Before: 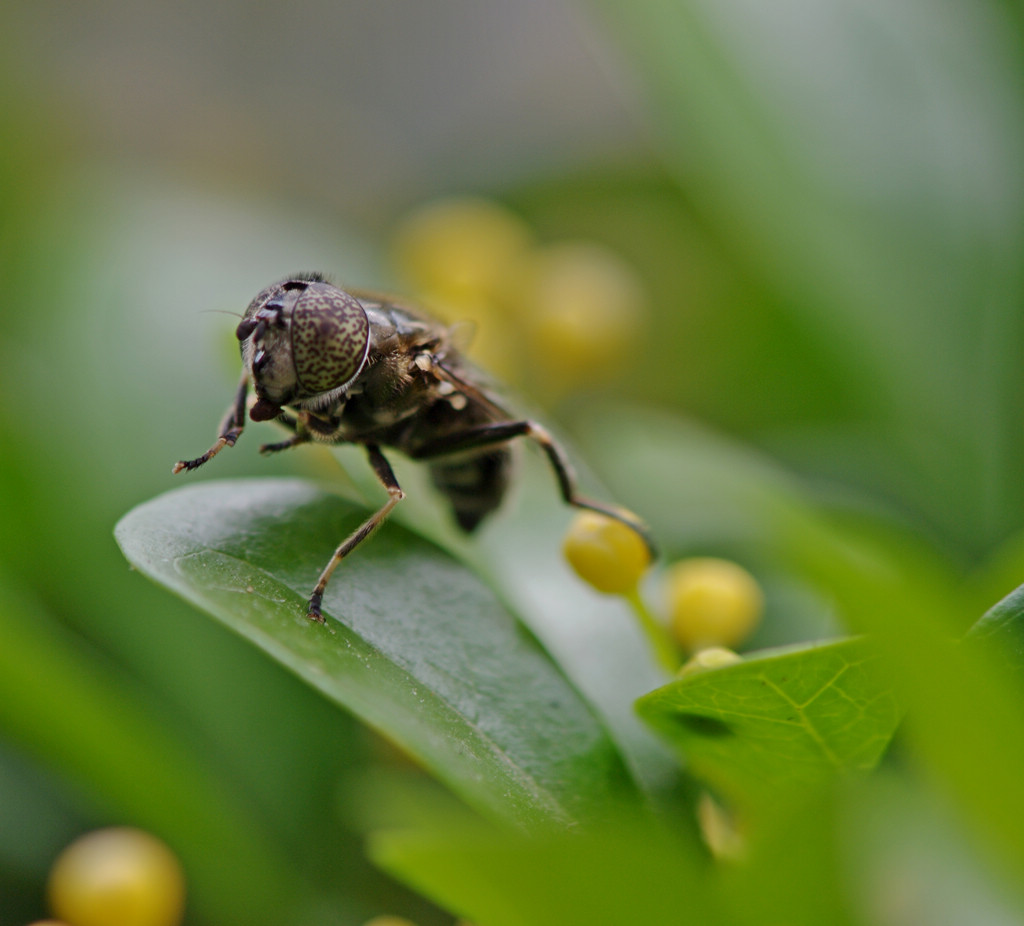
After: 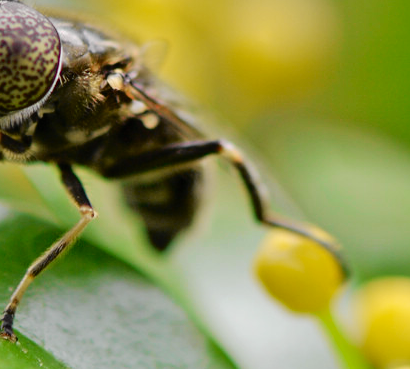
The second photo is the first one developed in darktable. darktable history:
tone curve: curves: ch0 [(0, 0.008) (0.107, 0.091) (0.278, 0.351) (0.457, 0.562) (0.628, 0.738) (0.839, 0.909) (0.998, 0.978)]; ch1 [(0, 0) (0.437, 0.408) (0.474, 0.479) (0.502, 0.5) (0.527, 0.519) (0.561, 0.575) (0.608, 0.665) (0.669, 0.748) (0.859, 0.899) (1, 1)]; ch2 [(0, 0) (0.33, 0.301) (0.421, 0.443) (0.473, 0.498) (0.502, 0.504) (0.522, 0.527) (0.549, 0.583) (0.644, 0.703) (1, 1)], color space Lab, independent channels, preserve colors none
crop: left 30.108%, top 30.351%, right 29.848%, bottom 29.717%
